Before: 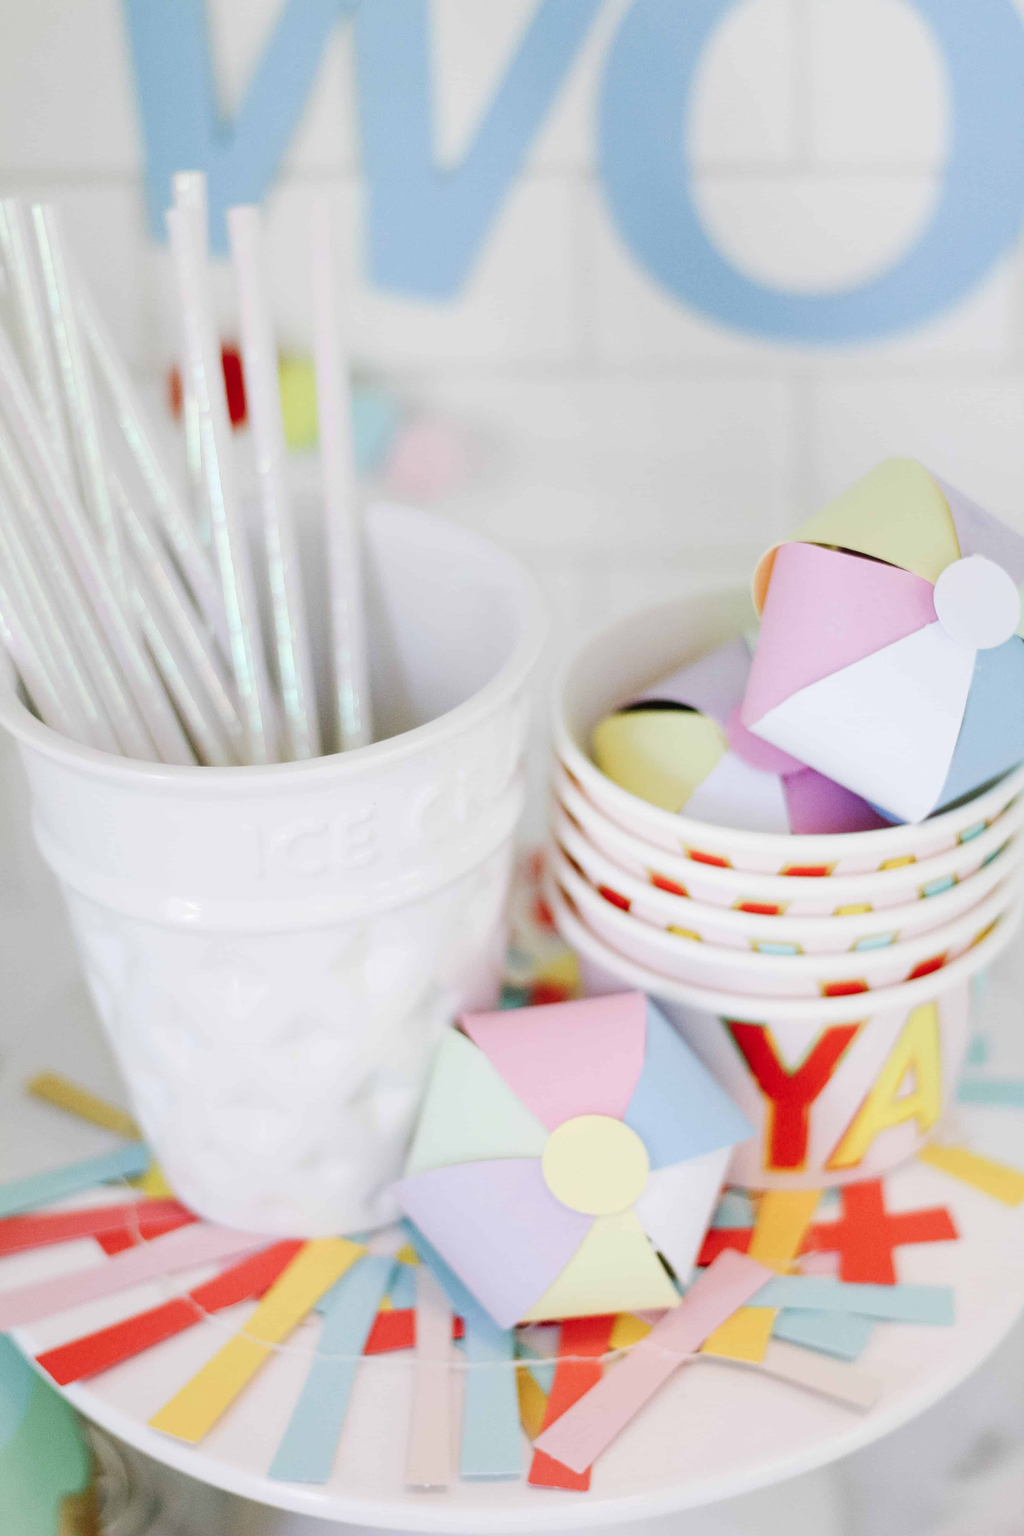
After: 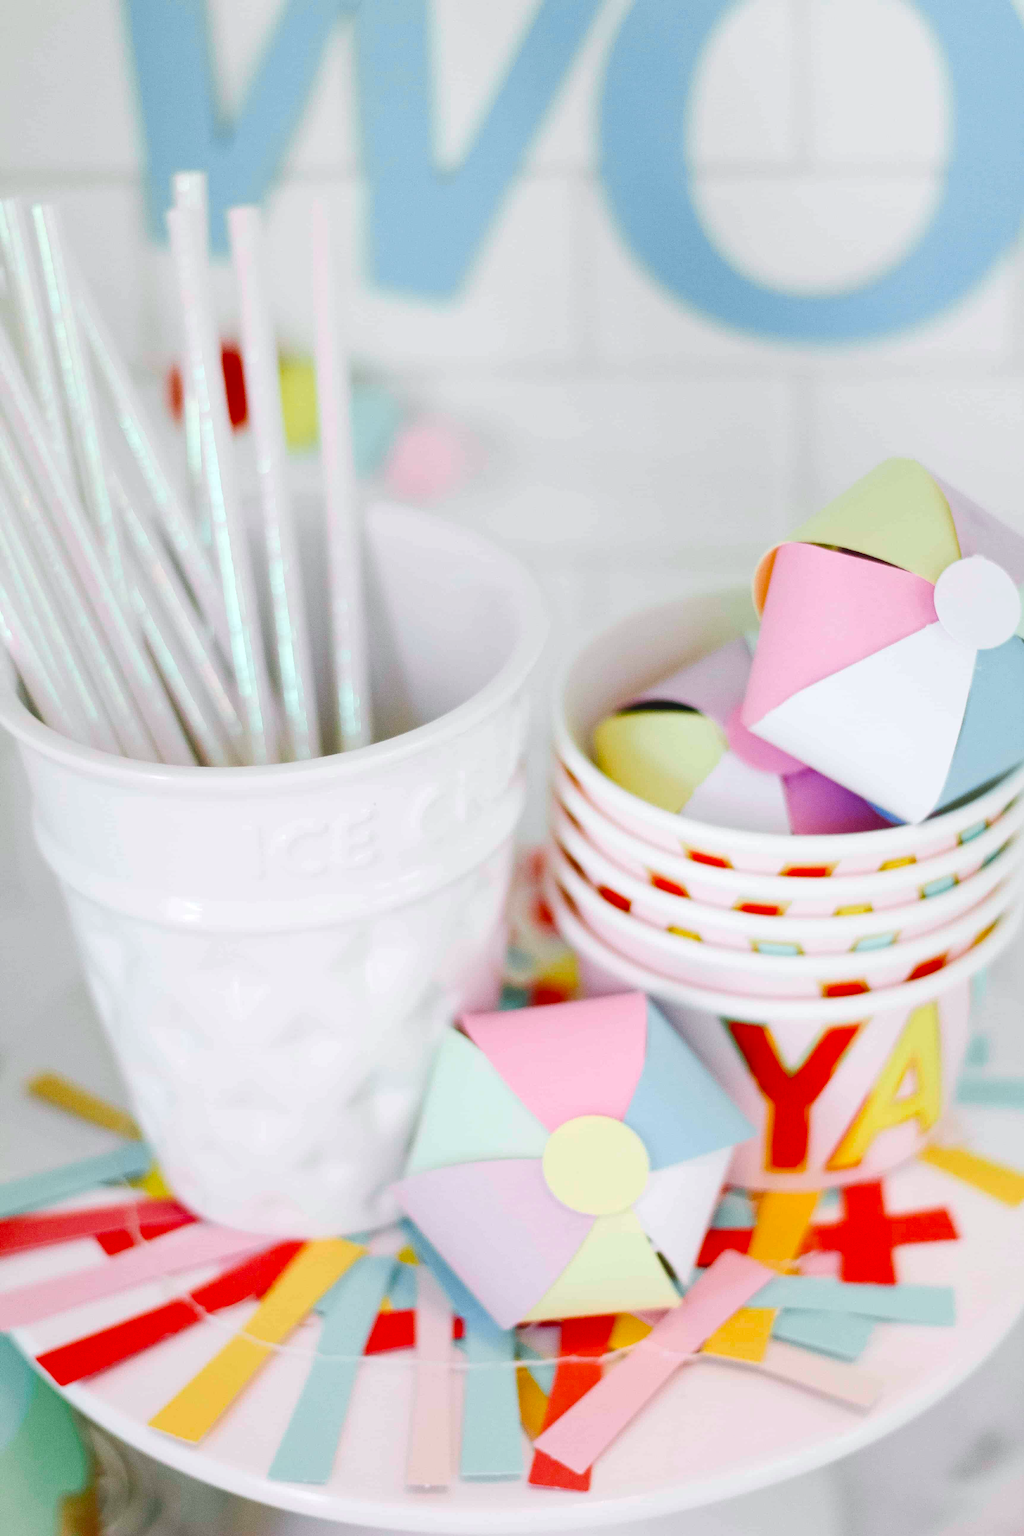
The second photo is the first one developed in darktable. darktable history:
color balance rgb: linear chroma grading › global chroma 10%, perceptual saturation grading › global saturation 5%, perceptual brilliance grading › global brilliance 4%, global vibrance 7%, saturation formula JzAzBz (2021)
tone curve: curves: ch0 [(0.001, 0.042) (0.128, 0.16) (0.452, 0.42) (0.603, 0.566) (0.754, 0.733) (1, 1)]; ch1 [(0, 0) (0.325, 0.327) (0.412, 0.441) (0.473, 0.466) (0.5, 0.499) (0.549, 0.558) (0.617, 0.625) (0.713, 0.7) (1, 1)]; ch2 [(0, 0) (0.386, 0.397) (0.445, 0.47) (0.505, 0.498) (0.529, 0.524) (0.574, 0.569) (0.652, 0.641) (1, 1)], color space Lab, independent channels, preserve colors none
